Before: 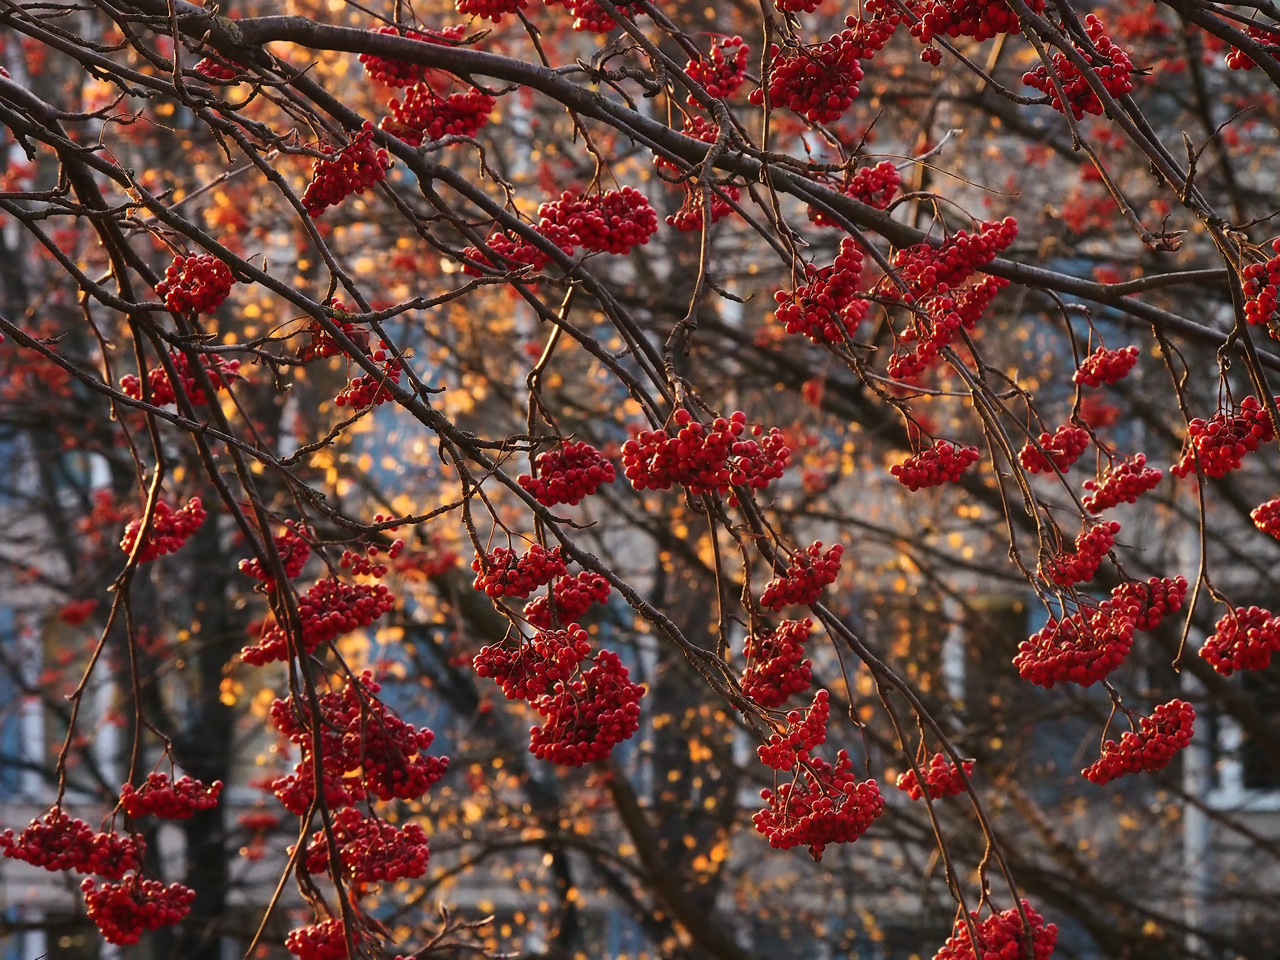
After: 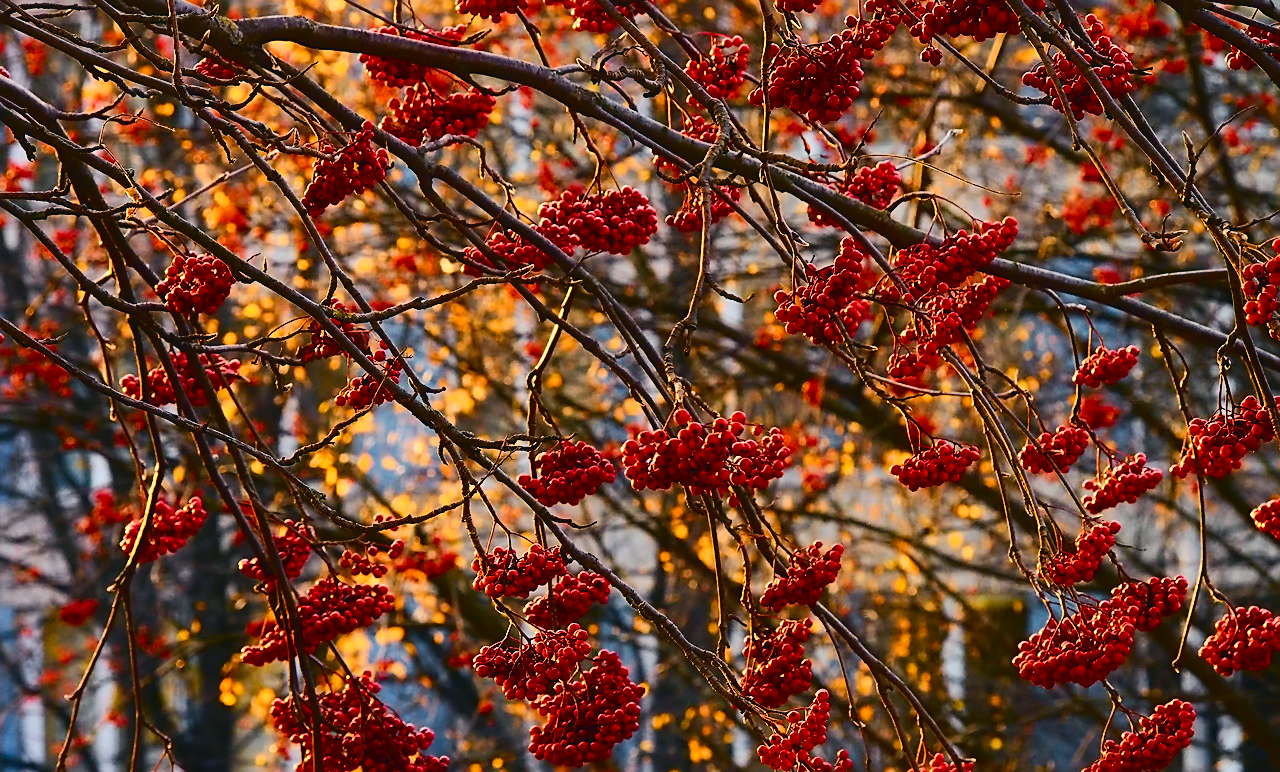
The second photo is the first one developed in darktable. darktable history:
sharpen: on, module defaults
color balance rgb: highlights gain › chroma 0.237%, highlights gain › hue 331.5°, perceptual saturation grading › global saturation 43.857%, perceptual saturation grading › highlights -50.587%, perceptual saturation grading › shadows 31.028%, global vibrance 20%
crop: bottom 19.52%
color correction: highlights a* 0.32, highlights b* 2.68, shadows a* -0.985, shadows b* -4.72
tone curve: curves: ch0 [(0, 0.03) (0.113, 0.087) (0.207, 0.184) (0.515, 0.612) (0.712, 0.793) (1, 0.946)]; ch1 [(0, 0) (0.172, 0.123) (0.317, 0.279) (0.407, 0.401) (0.476, 0.482) (0.505, 0.499) (0.534, 0.534) (0.632, 0.645) (0.726, 0.745) (1, 1)]; ch2 [(0, 0) (0.411, 0.424) (0.505, 0.505) (0.521, 0.524) (0.541, 0.569) (0.65, 0.699) (1, 1)], color space Lab, independent channels, preserve colors none
